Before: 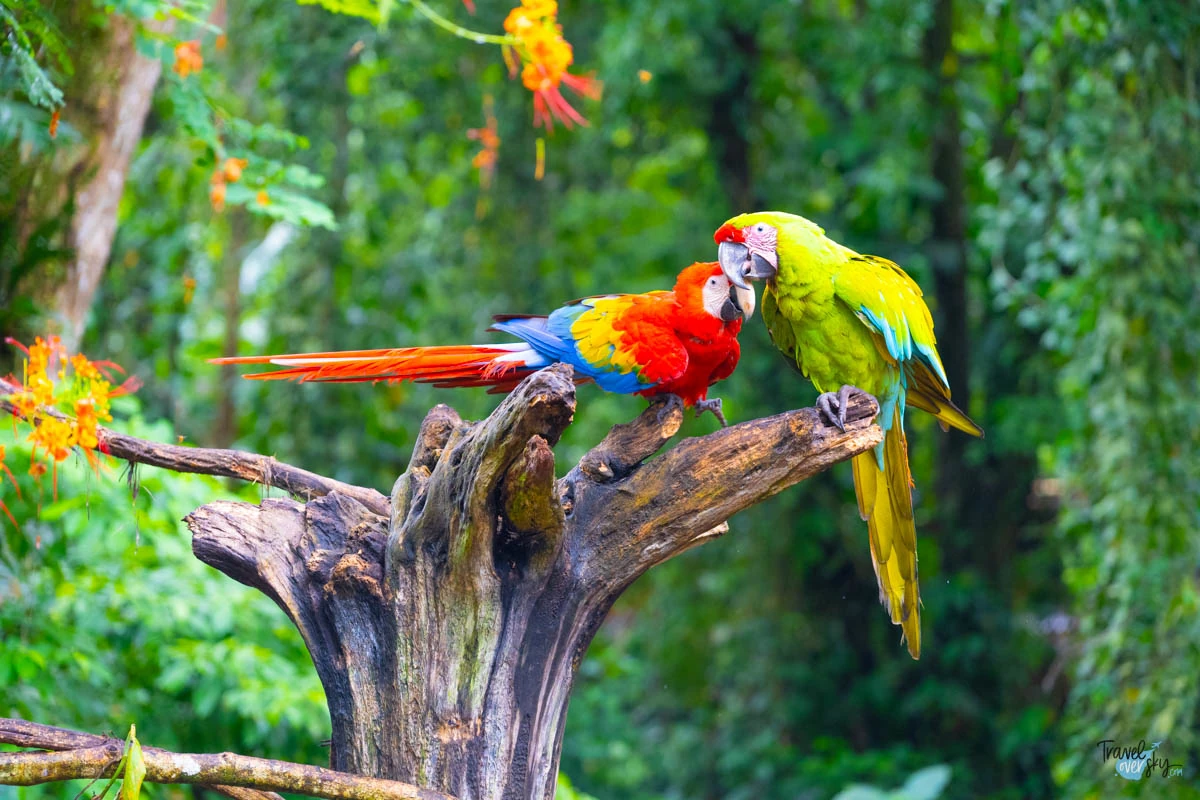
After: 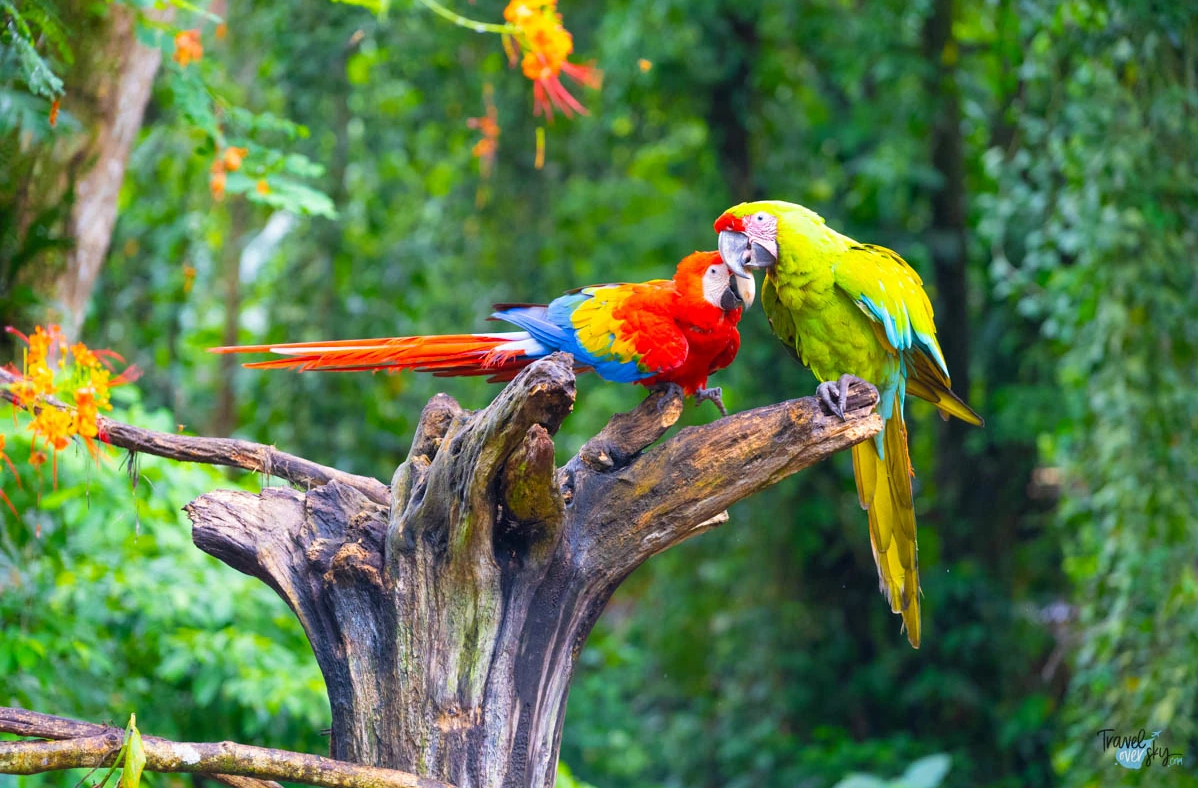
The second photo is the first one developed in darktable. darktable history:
crop: top 1.459%, right 0.114%
